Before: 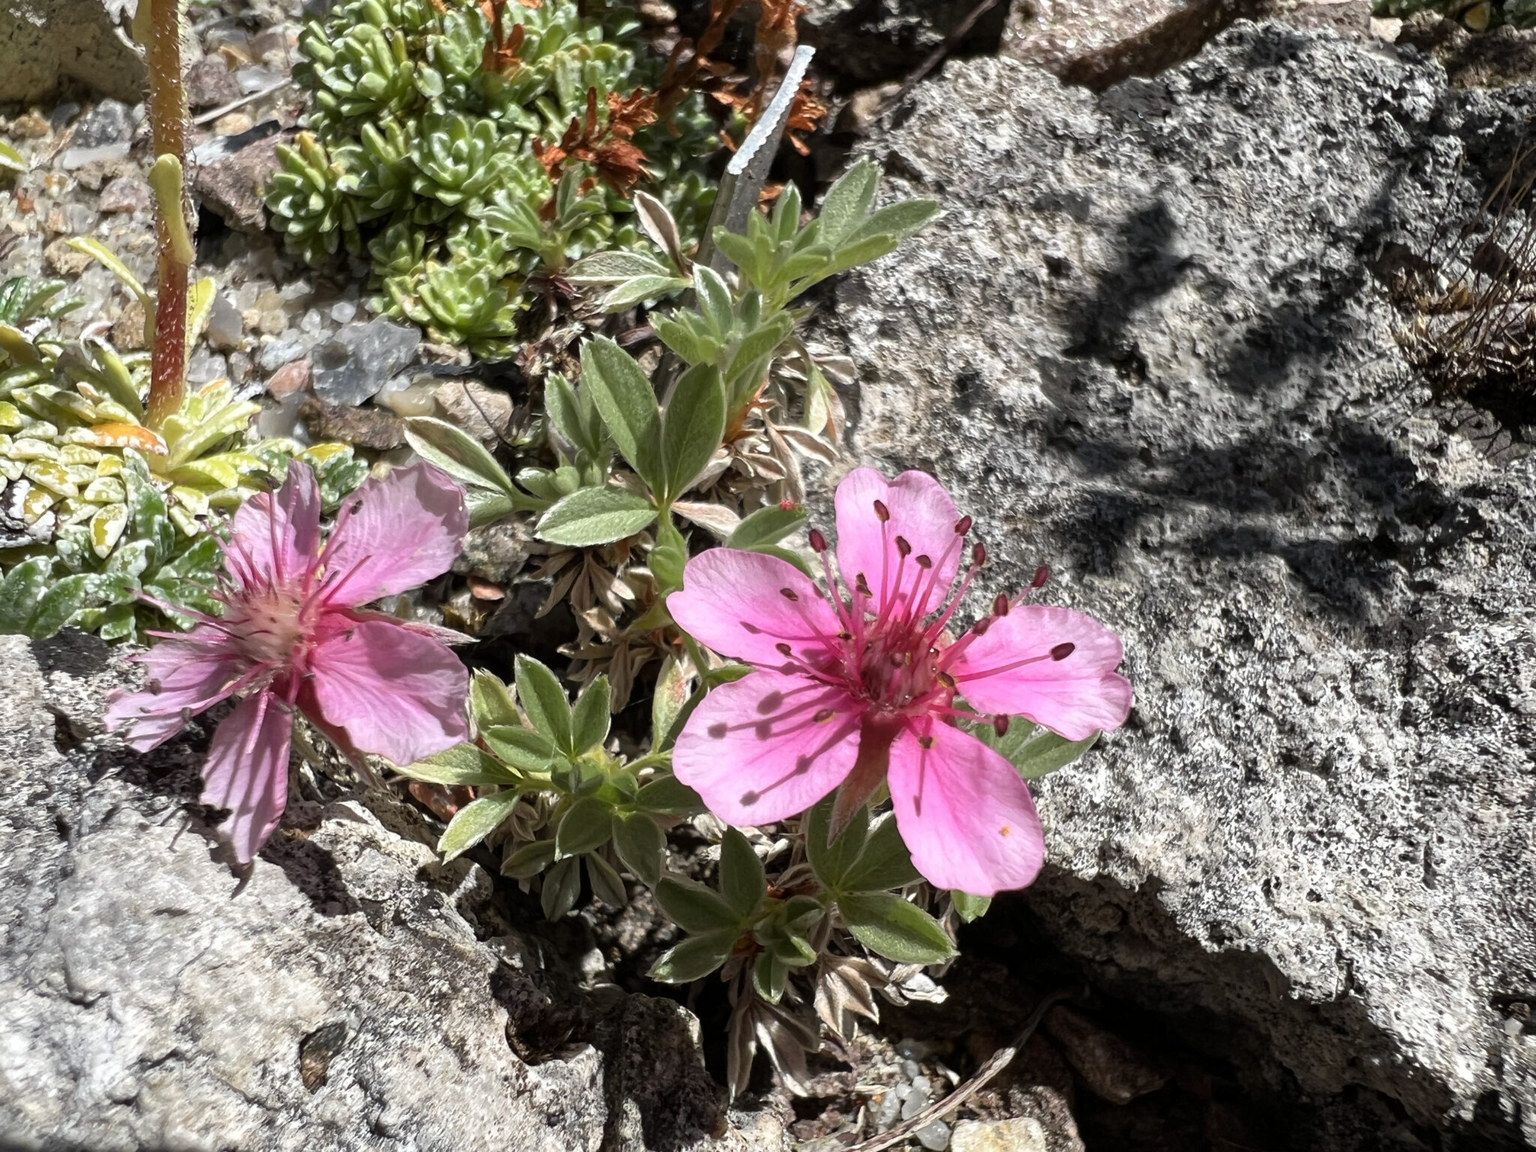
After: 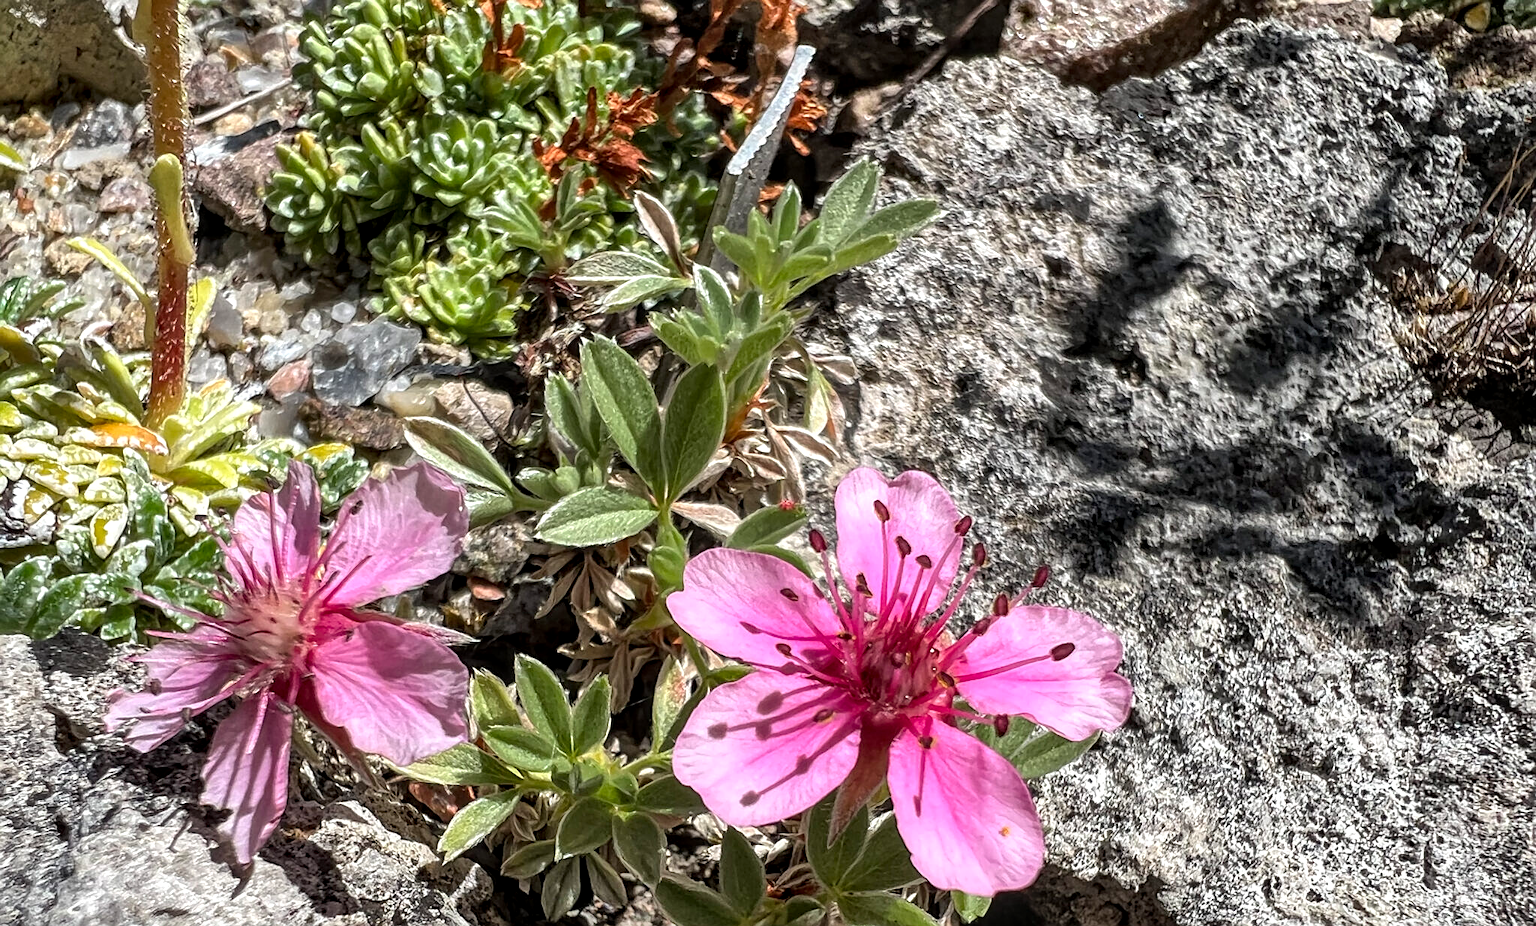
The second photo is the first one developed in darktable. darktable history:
contrast brightness saturation: contrast 0.042, saturation 0.065
crop: bottom 19.541%
sharpen: on, module defaults
local contrast: highlights 61%, detail 143%, midtone range 0.426
shadows and highlights: shadows 75.31, highlights -25.22, soften with gaussian
